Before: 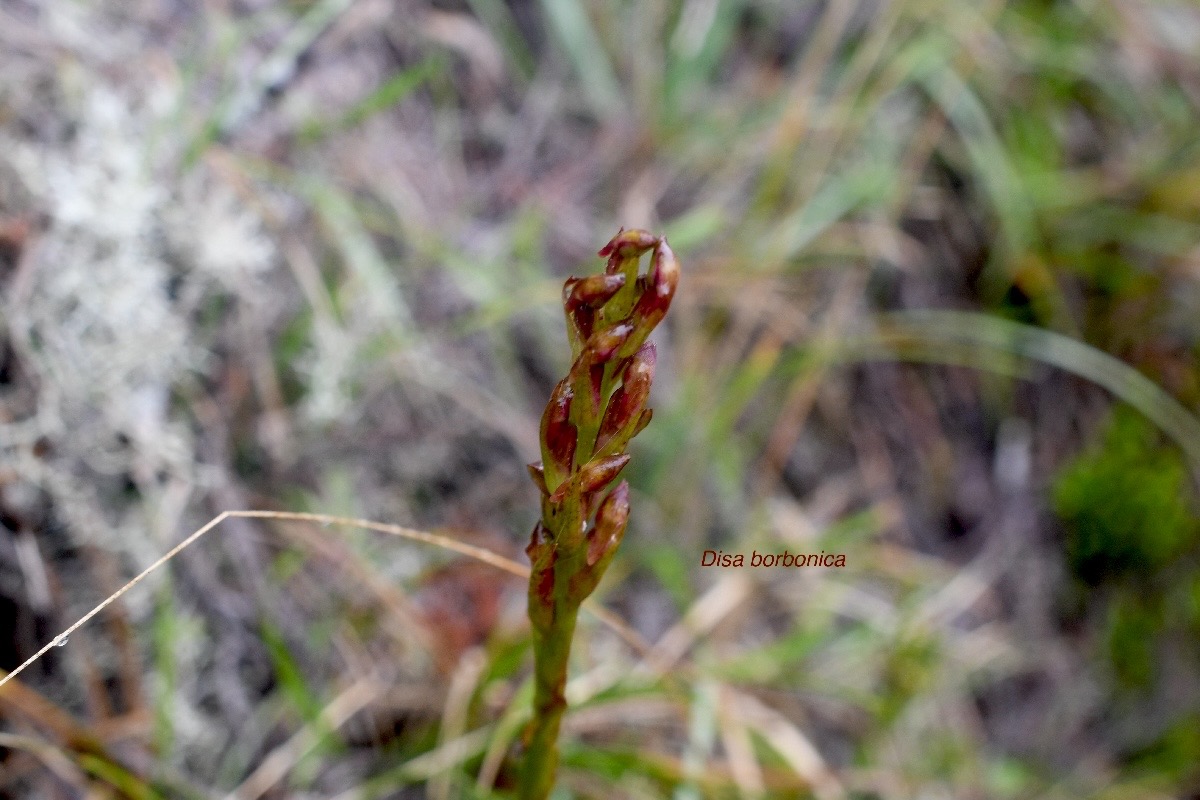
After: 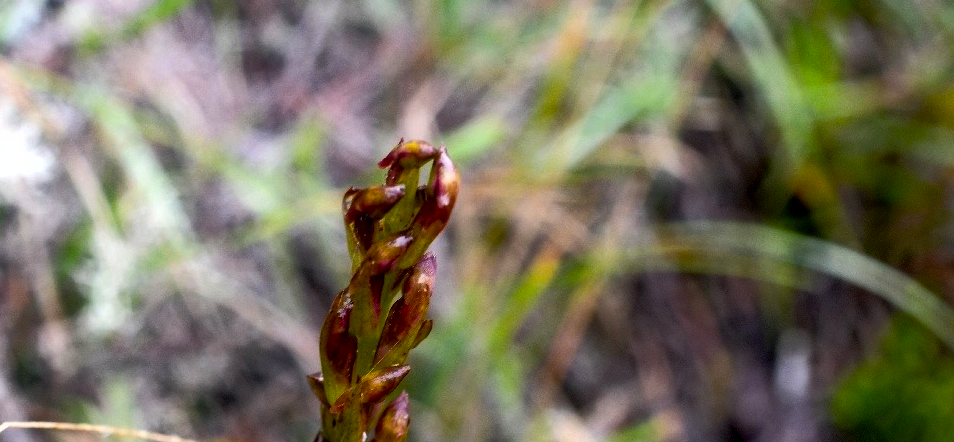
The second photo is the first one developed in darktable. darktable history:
color balance rgb: shadows lift › hue 86.78°, linear chroma grading › global chroma 8.669%, perceptual saturation grading › global saturation 30.603%, perceptual brilliance grading › highlights 3.886%, perceptual brilliance grading › mid-tones -17.666%, perceptual brilliance grading › shadows -41.304%, contrast -9.462%
tone equalizer: -8 EV -0.78 EV, -7 EV -0.73 EV, -6 EV -0.571 EV, -5 EV -0.391 EV, -3 EV 0.396 EV, -2 EV 0.6 EV, -1 EV 0.684 EV, +0 EV 0.741 EV, mask exposure compensation -0.506 EV
base curve: curves: ch0 [(0, 0) (0.989, 0.992)], preserve colors none
crop: left 18.367%, top 11.127%, right 2.056%, bottom 33.615%
color calibration: illuminant same as pipeline (D50), adaptation XYZ, x 0.346, y 0.359, temperature 5019.81 K
shadows and highlights: shadows 36.63, highlights -26.67, highlights color adjustment 55.51%, soften with gaussian
